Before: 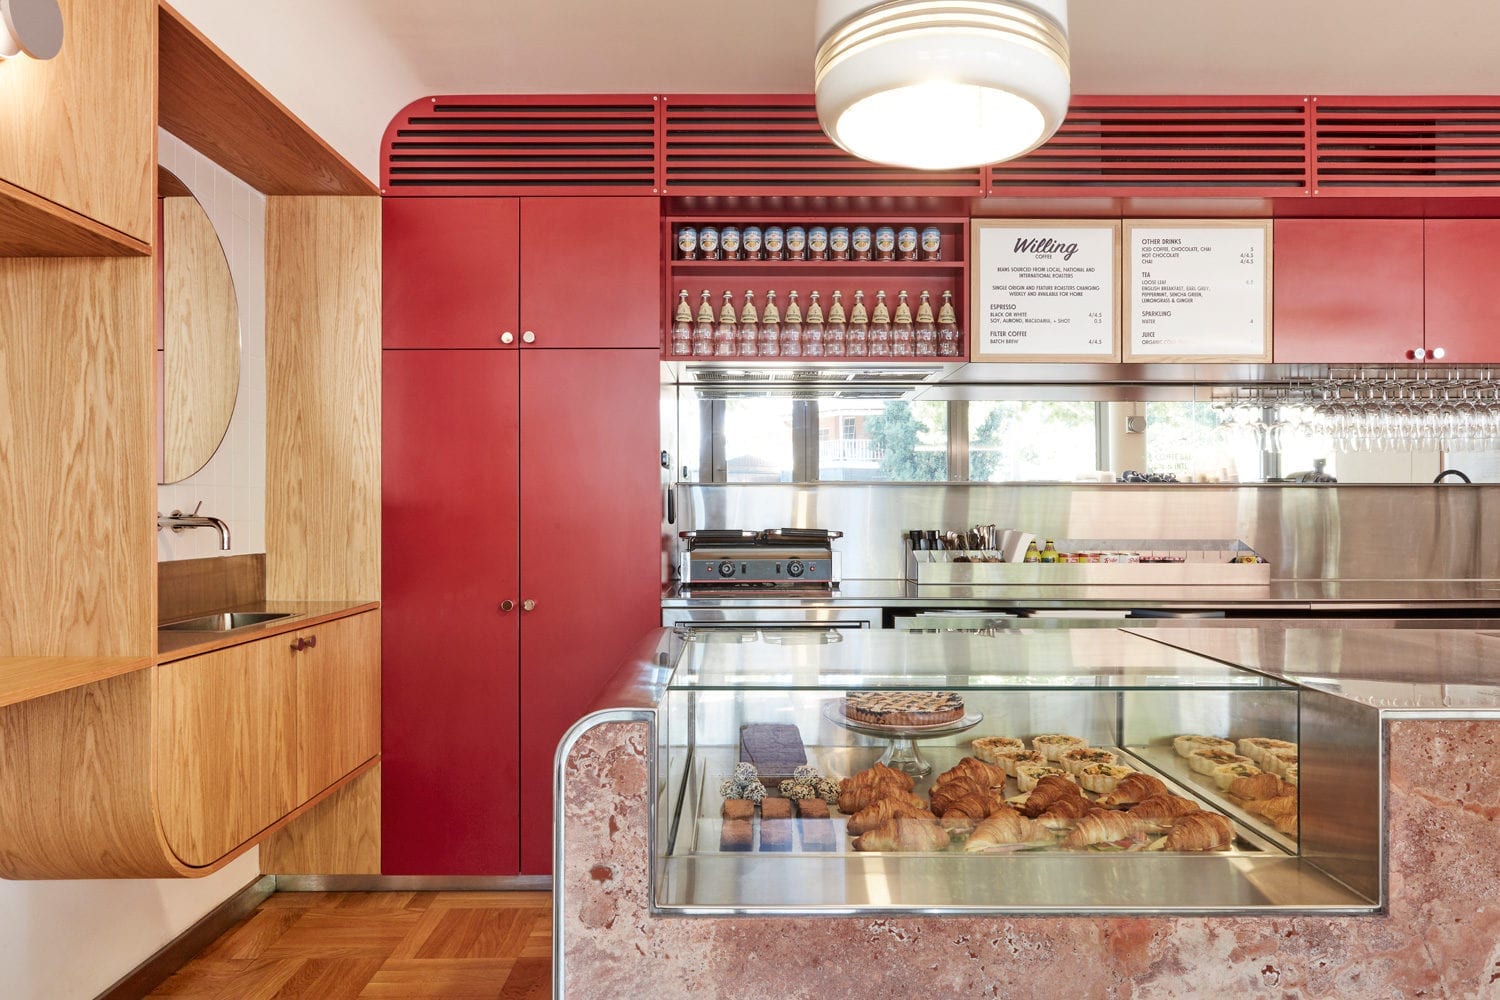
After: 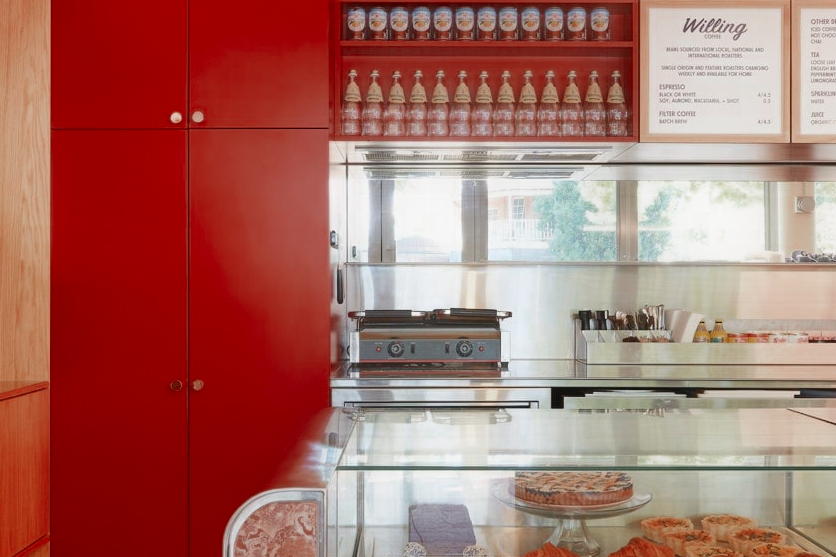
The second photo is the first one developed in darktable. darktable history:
crop and rotate: left 22.116%, top 22.058%, right 22.107%, bottom 22.205%
color balance rgb: perceptual saturation grading › global saturation 19.837%
color zones: curves: ch0 [(0, 0.299) (0.25, 0.383) (0.456, 0.352) (0.736, 0.571)]; ch1 [(0, 0.63) (0.151, 0.568) (0.254, 0.416) (0.47, 0.558) (0.732, 0.37) (0.909, 0.492)]; ch2 [(0.004, 0.604) (0.158, 0.443) (0.257, 0.403) (0.761, 0.468)]
contrast equalizer: octaves 7, y [[0.6 ×6], [0.55 ×6], [0 ×6], [0 ×6], [0 ×6]], mix -0.98
